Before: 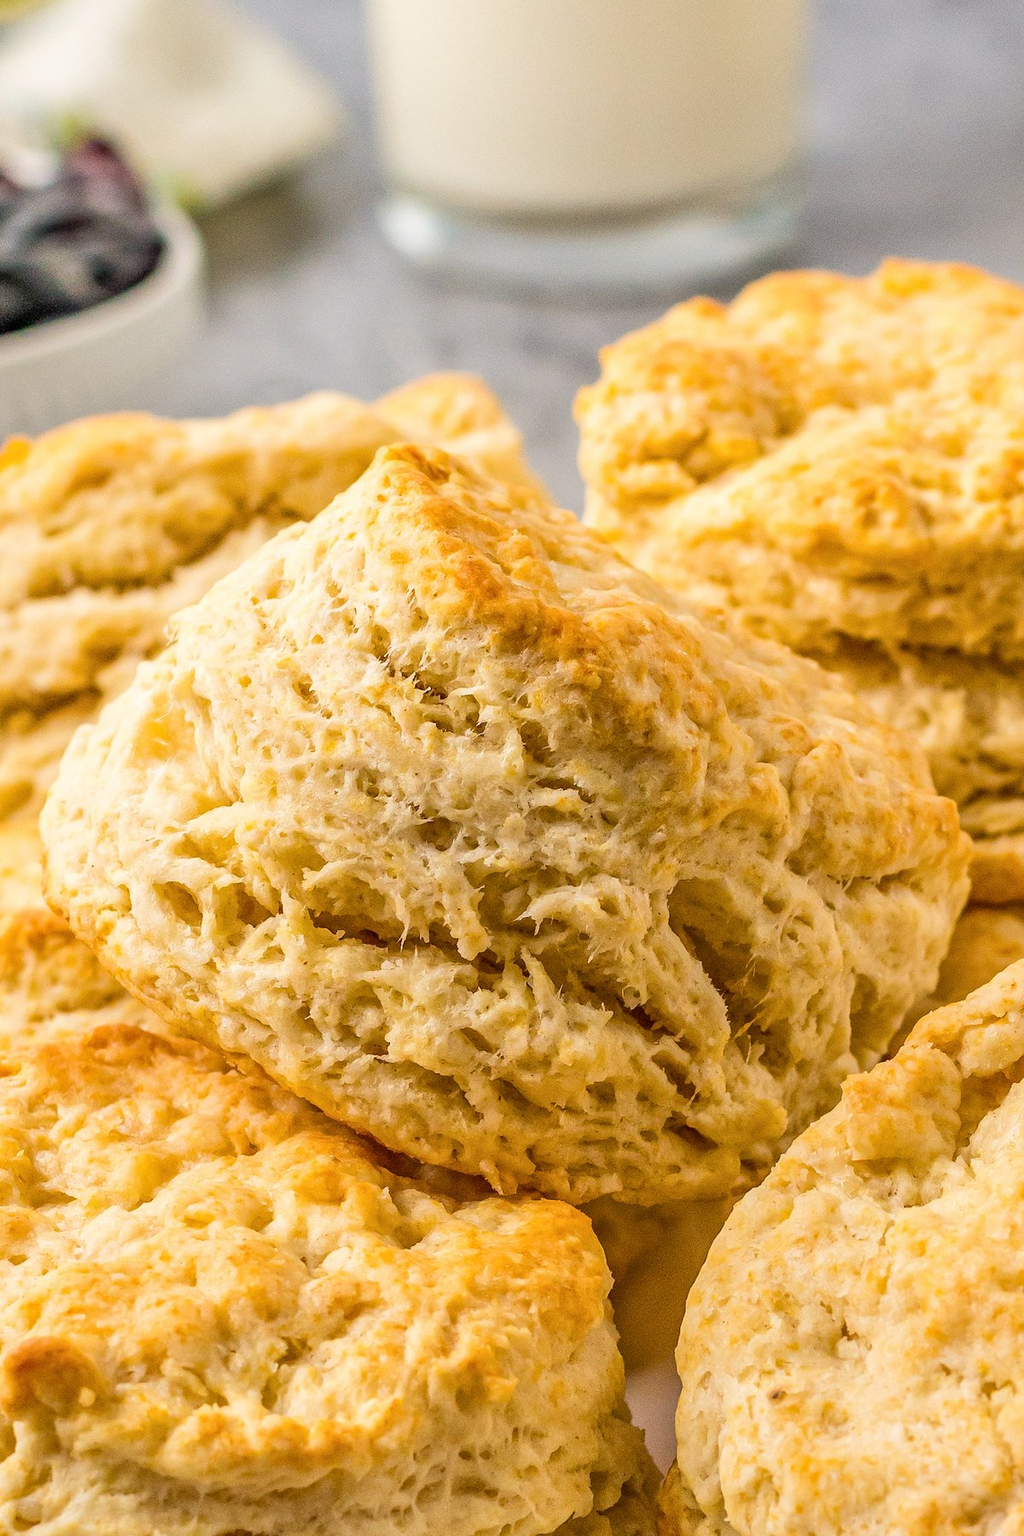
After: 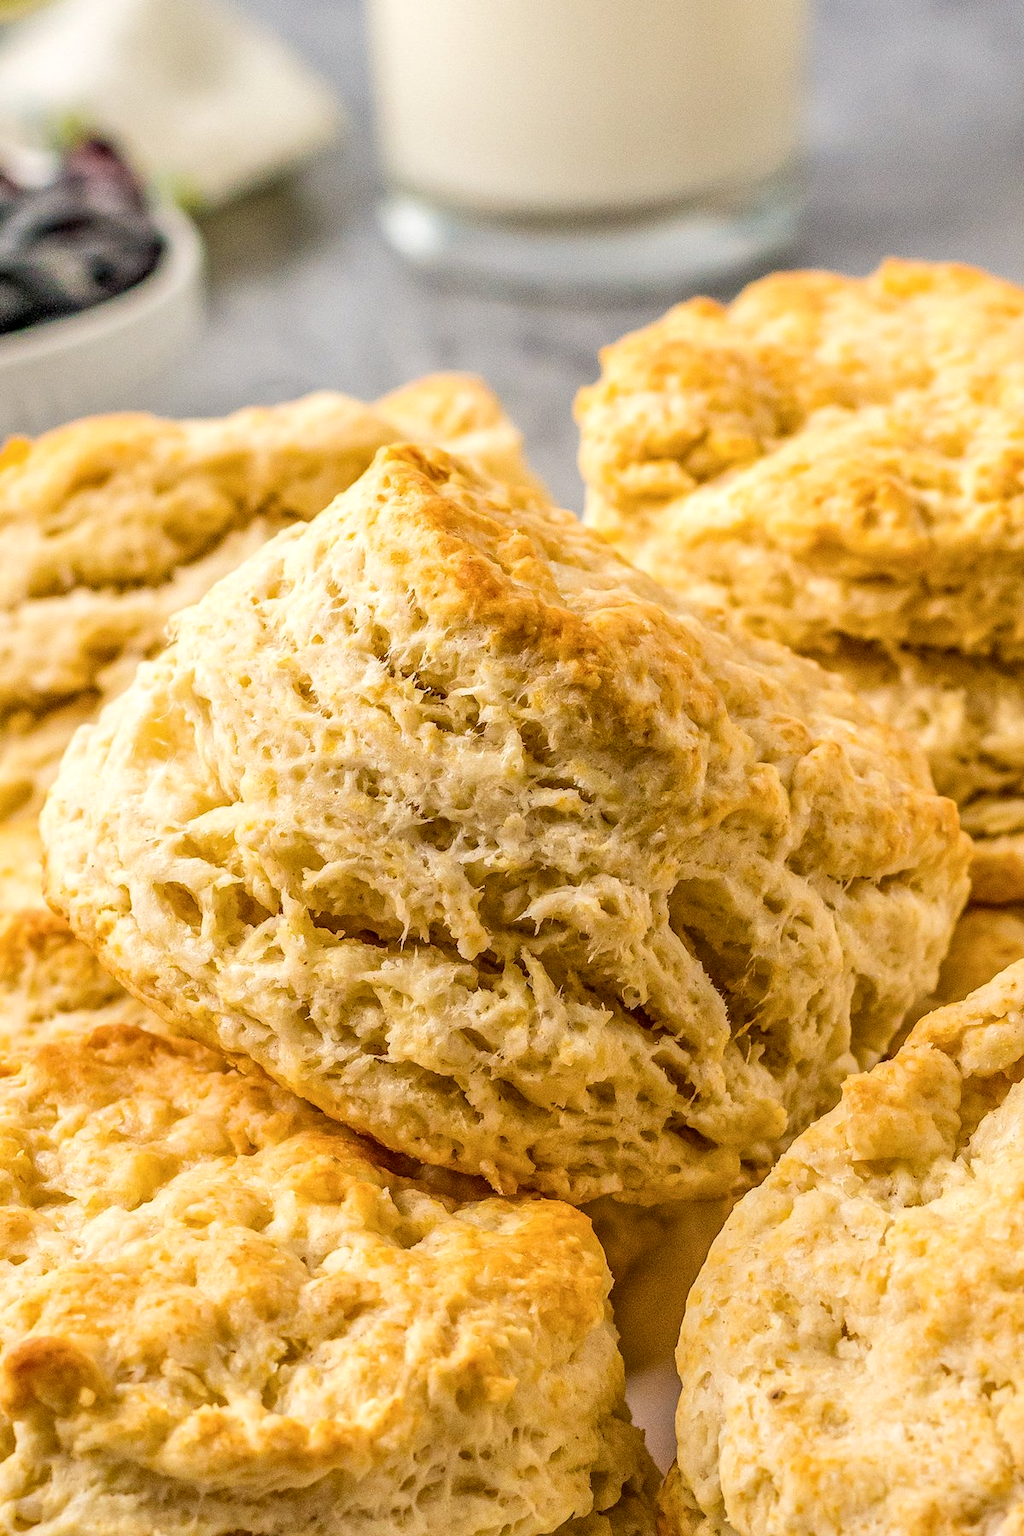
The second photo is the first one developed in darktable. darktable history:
local contrast: on, module defaults
color balance rgb: on, module defaults
white balance: emerald 1
